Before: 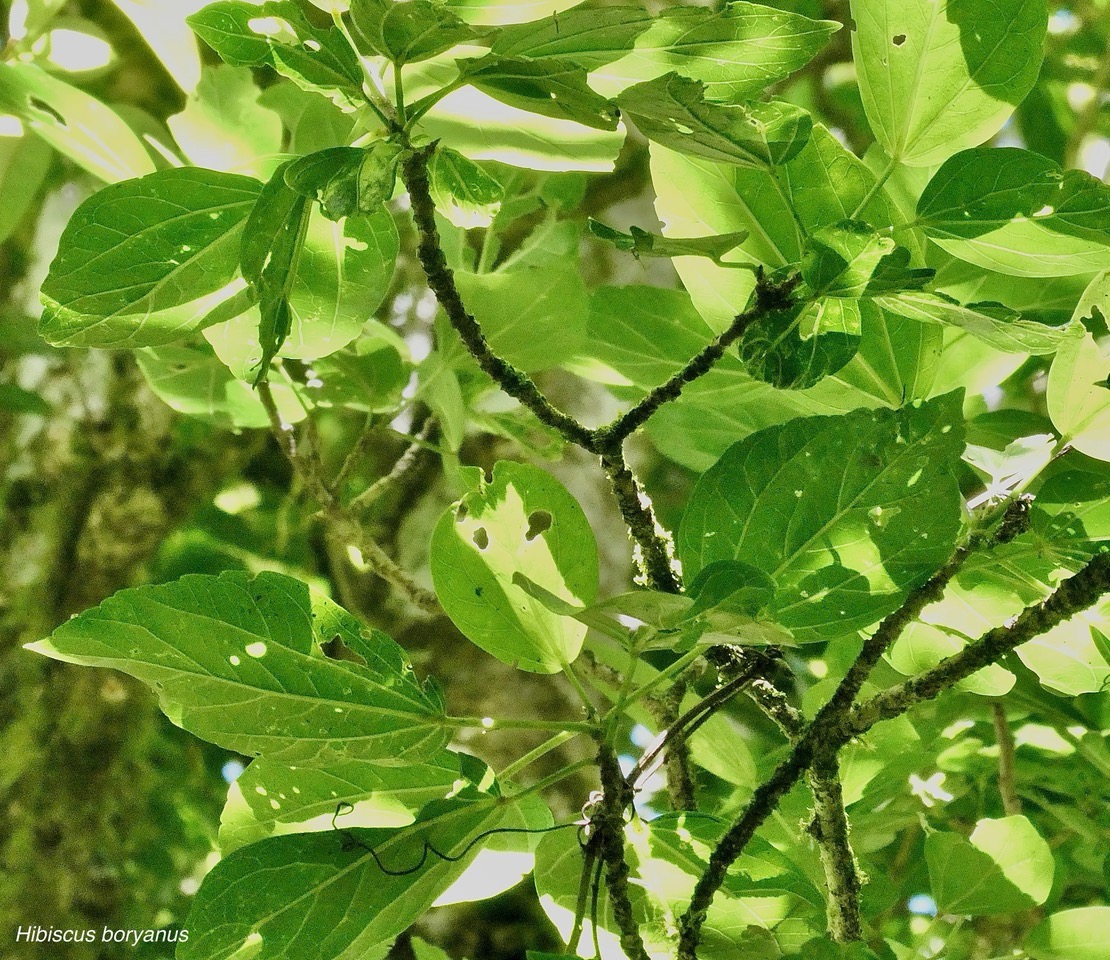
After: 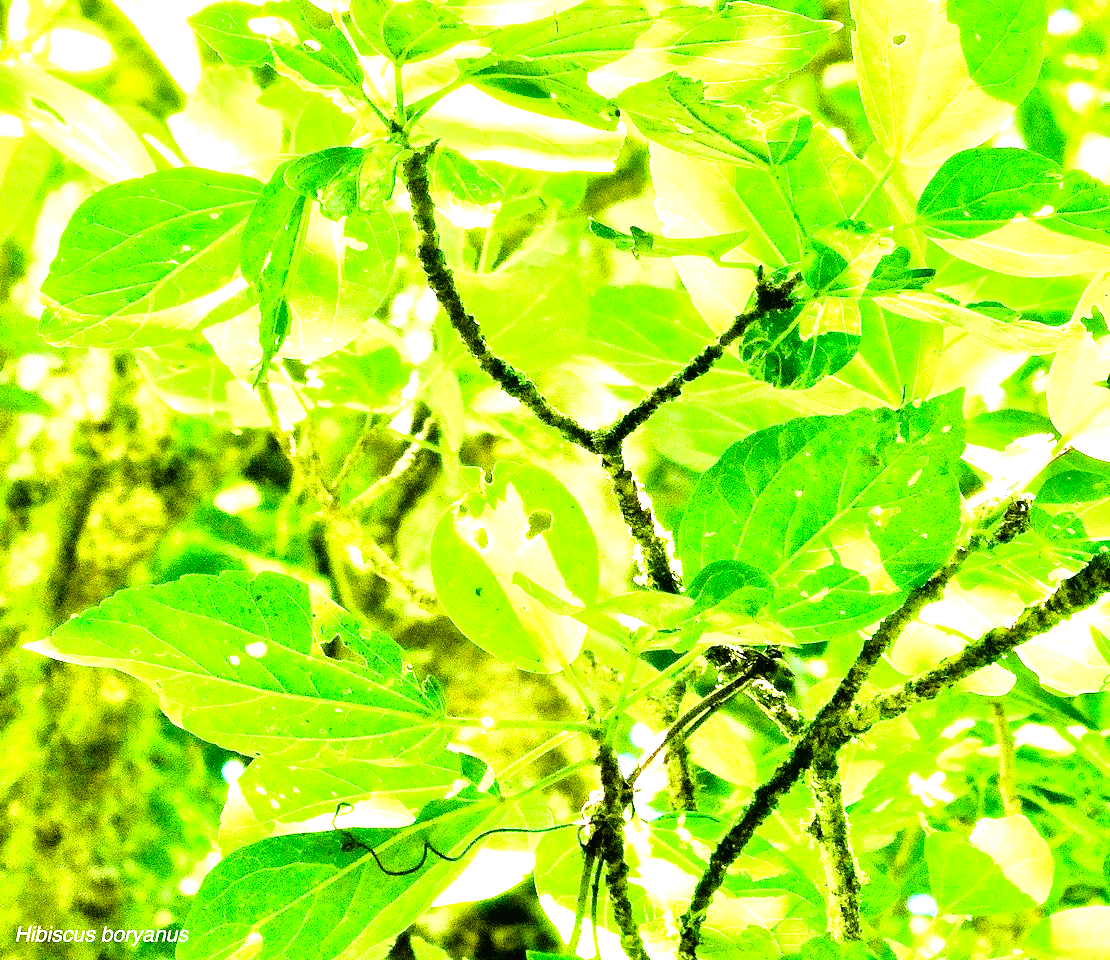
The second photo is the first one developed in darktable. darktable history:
color balance rgb: linear chroma grading › shadows -2.2%, linear chroma grading › highlights -15%, linear chroma grading › global chroma -10%, linear chroma grading › mid-tones -10%, perceptual saturation grading › global saturation 45%, perceptual saturation grading › highlights -50%, perceptual saturation grading › shadows 30%, perceptual brilliance grading › global brilliance 18%, global vibrance 45%
contrast brightness saturation: contrast 0.03, brightness -0.04
exposure: black level correction 0.001, exposure 1.646 EV, compensate exposure bias true, compensate highlight preservation false
tone curve: curves: ch0 [(0, 0.016) (0.11, 0.039) (0.259, 0.235) (0.383, 0.437) (0.499, 0.597) (0.733, 0.867) (0.843, 0.948) (1, 1)], color space Lab, linked channels, preserve colors none
